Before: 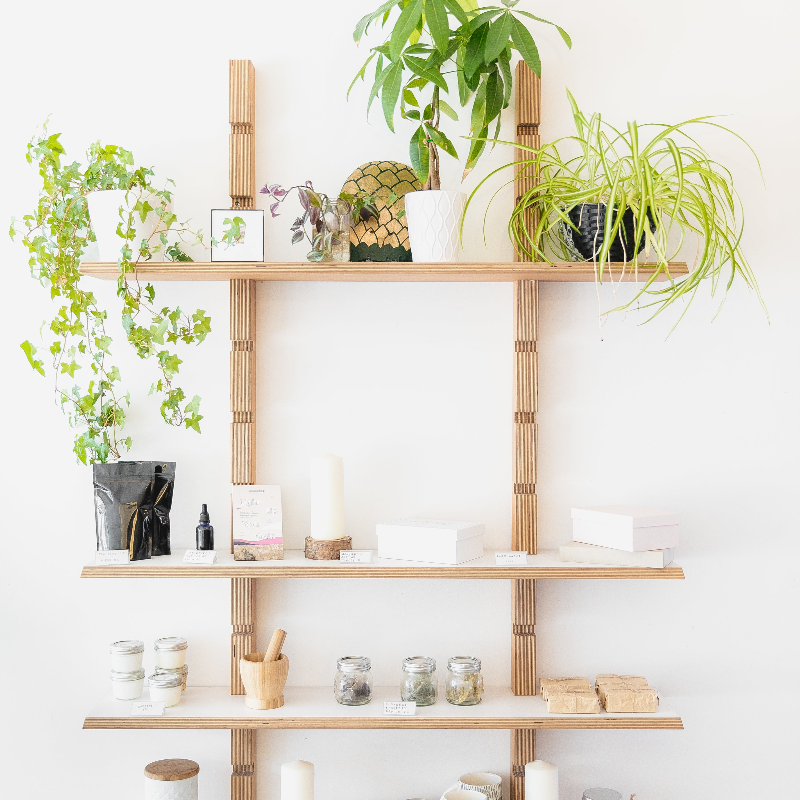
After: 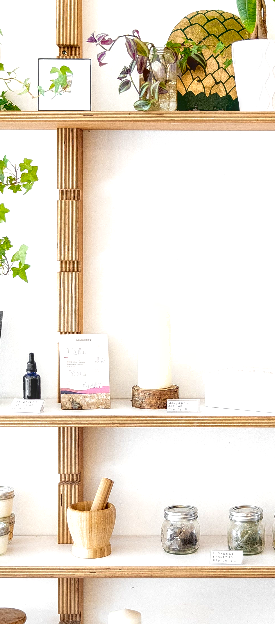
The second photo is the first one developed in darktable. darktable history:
levels: levels [0, 0.397, 0.955]
crop and rotate: left 21.641%, top 18.893%, right 43.907%, bottom 2.999%
tone equalizer: -8 EV 0.25 EV, -7 EV 0.421 EV, -6 EV 0.409 EV, -5 EV 0.287 EV, -3 EV -0.258 EV, -2 EV -0.444 EV, -1 EV -0.422 EV, +0 EV -0.259 EV, edges refinement/feathering 500, mask exposure compensation -1.57 EV, preserve details no
local contrast: detail 130%
exposure: black level correction 0, exposure 0.499 EV, compensate highlight preservation false
shadows and highlights: white point adjustment 0.031, soften with gaussian
contrast brightness saturation: saturation -0.034
base curve: curves: ch0 [(0, 0) (0.297, 0.298) (1, 1)], preserve colors none
